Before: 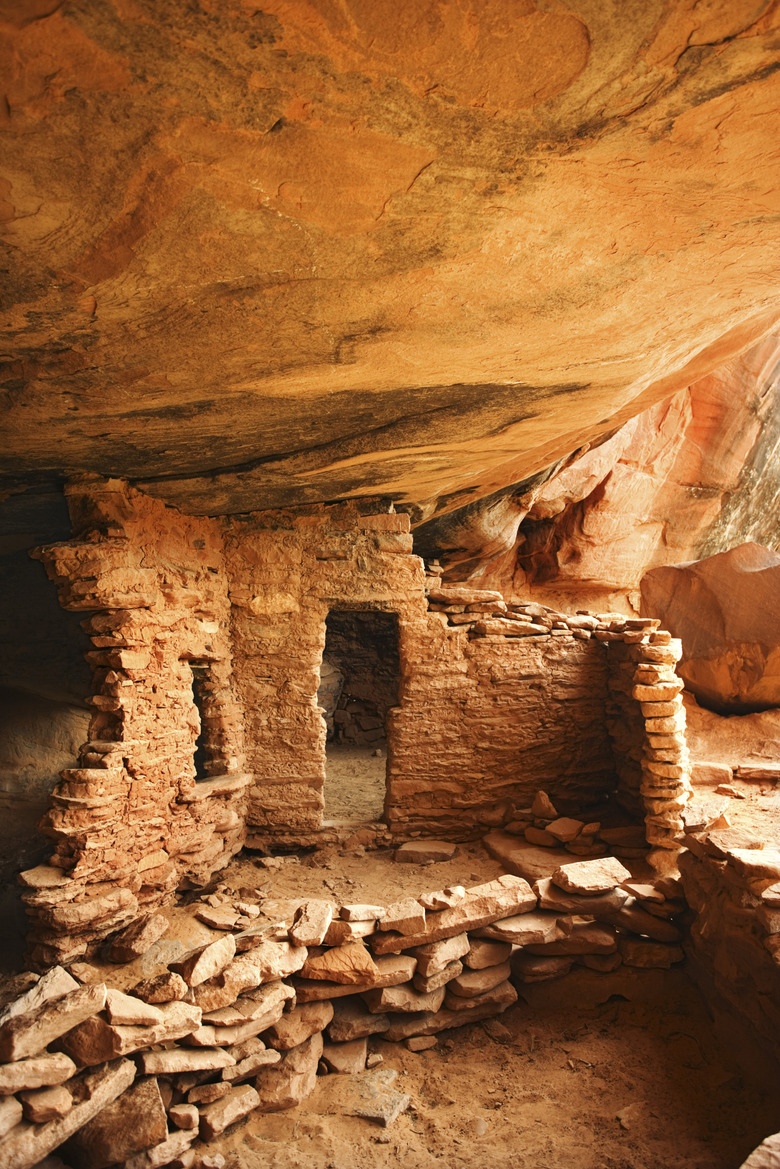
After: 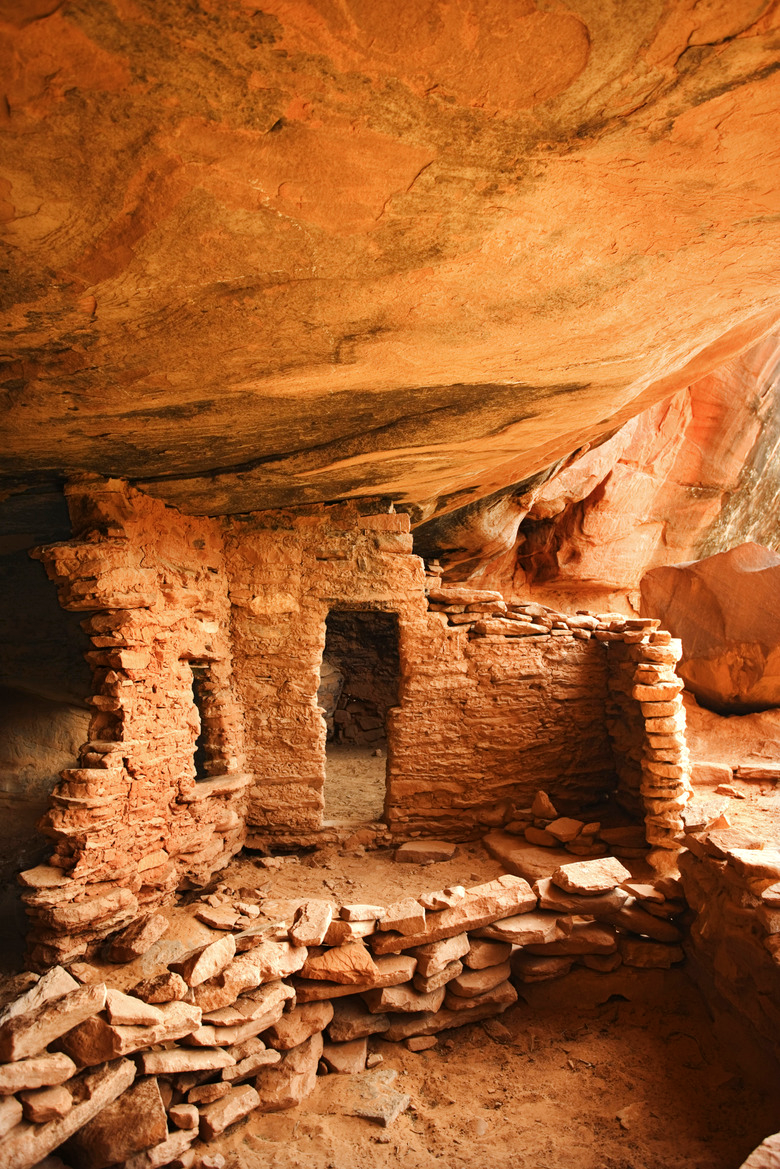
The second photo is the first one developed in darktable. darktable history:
color balance rgb: power › hue 329.44°, perceptual saturation grading › global saturation -1.918%, perceptual saturation grading › highlights -6.986%, perceptual saturation grading › mid-tones 8.537%, perceptual saturation grading › shadows 3.651%, global vibrance 9.642%
shadows and highlights: shadows 10.31, white point adjustment 0.944, highlights -39
